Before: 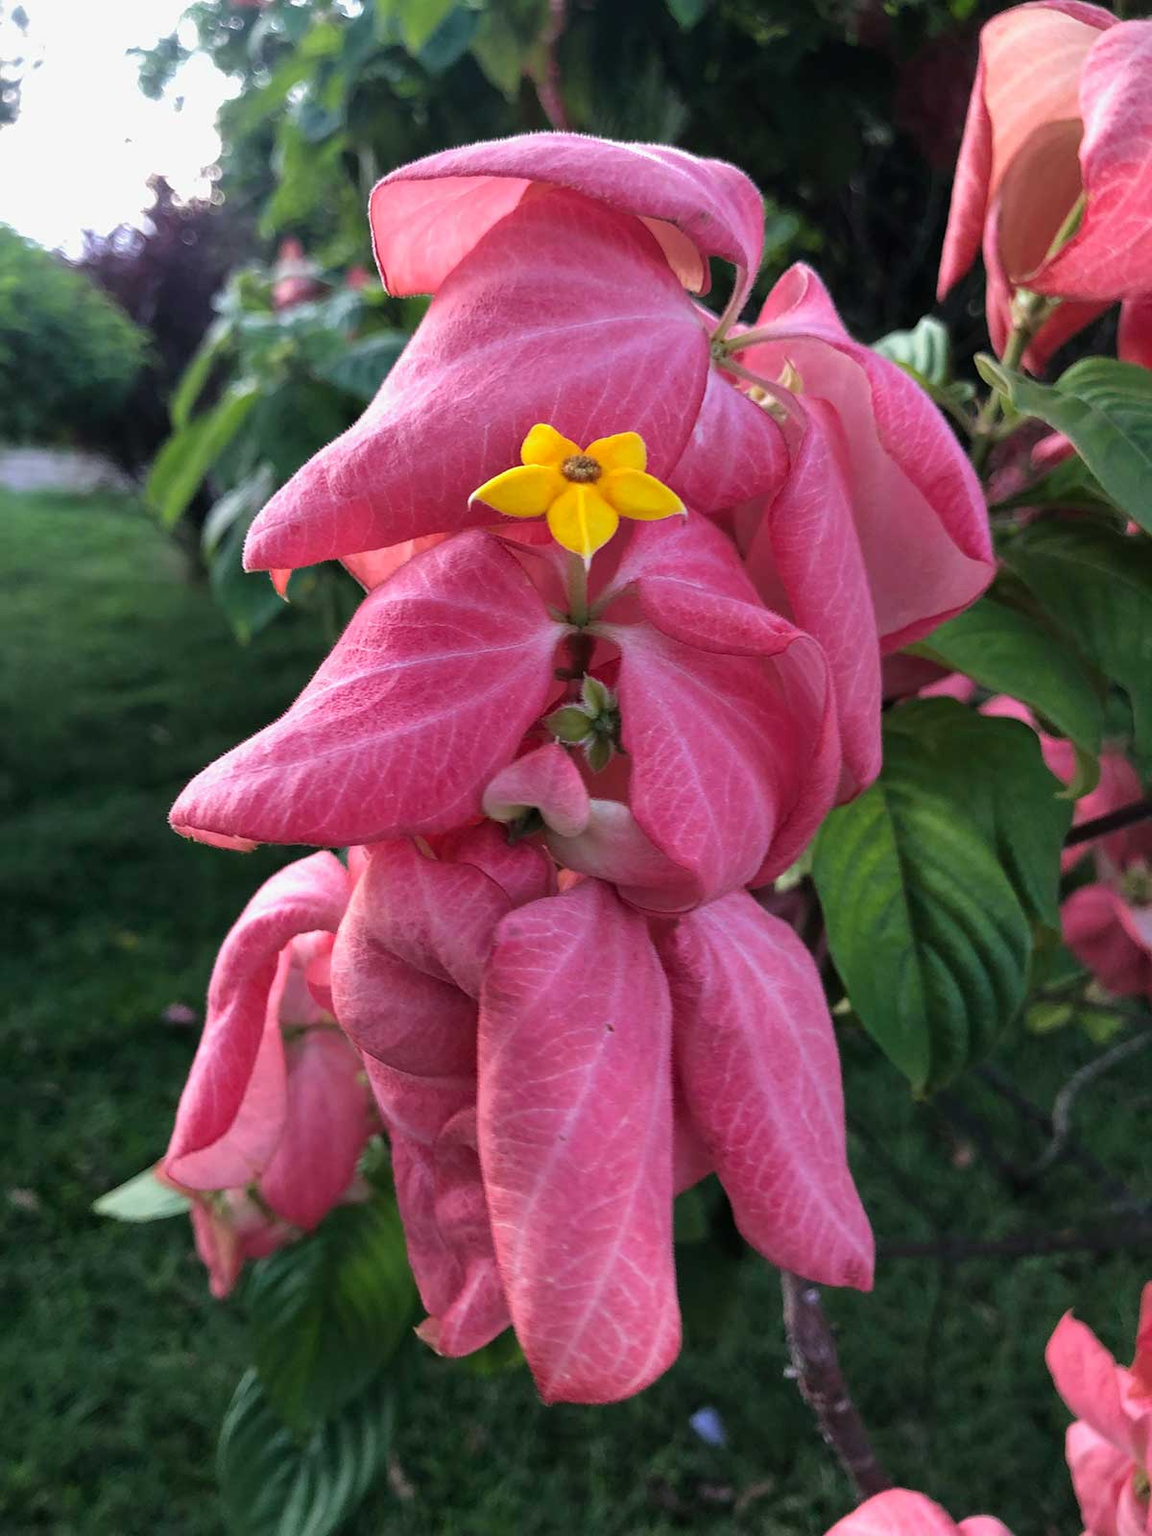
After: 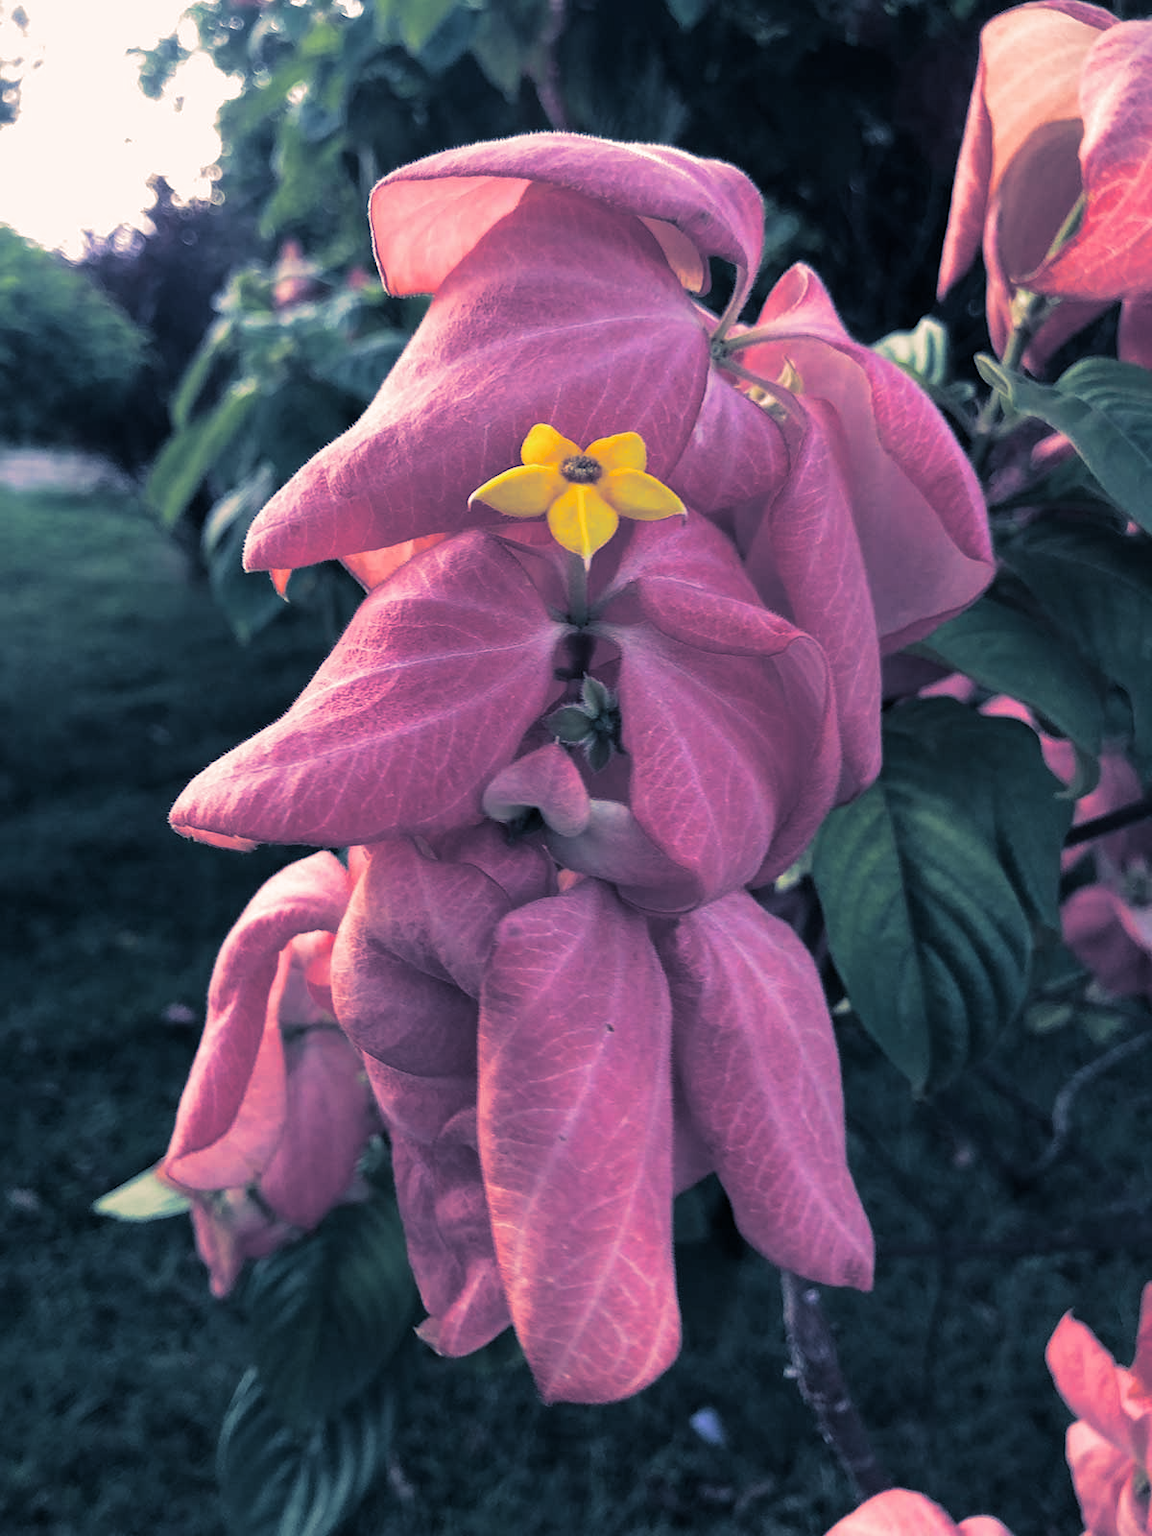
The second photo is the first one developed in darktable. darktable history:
base curve: curves: ch0 [(0, 0) (0.283, 0.295) (1, 1)], preserve colors none
split-toning: shadows › hue 226.8°, shadows › saturation 0.56, highlights › hue 28.8°, balance -40, compress 0%
